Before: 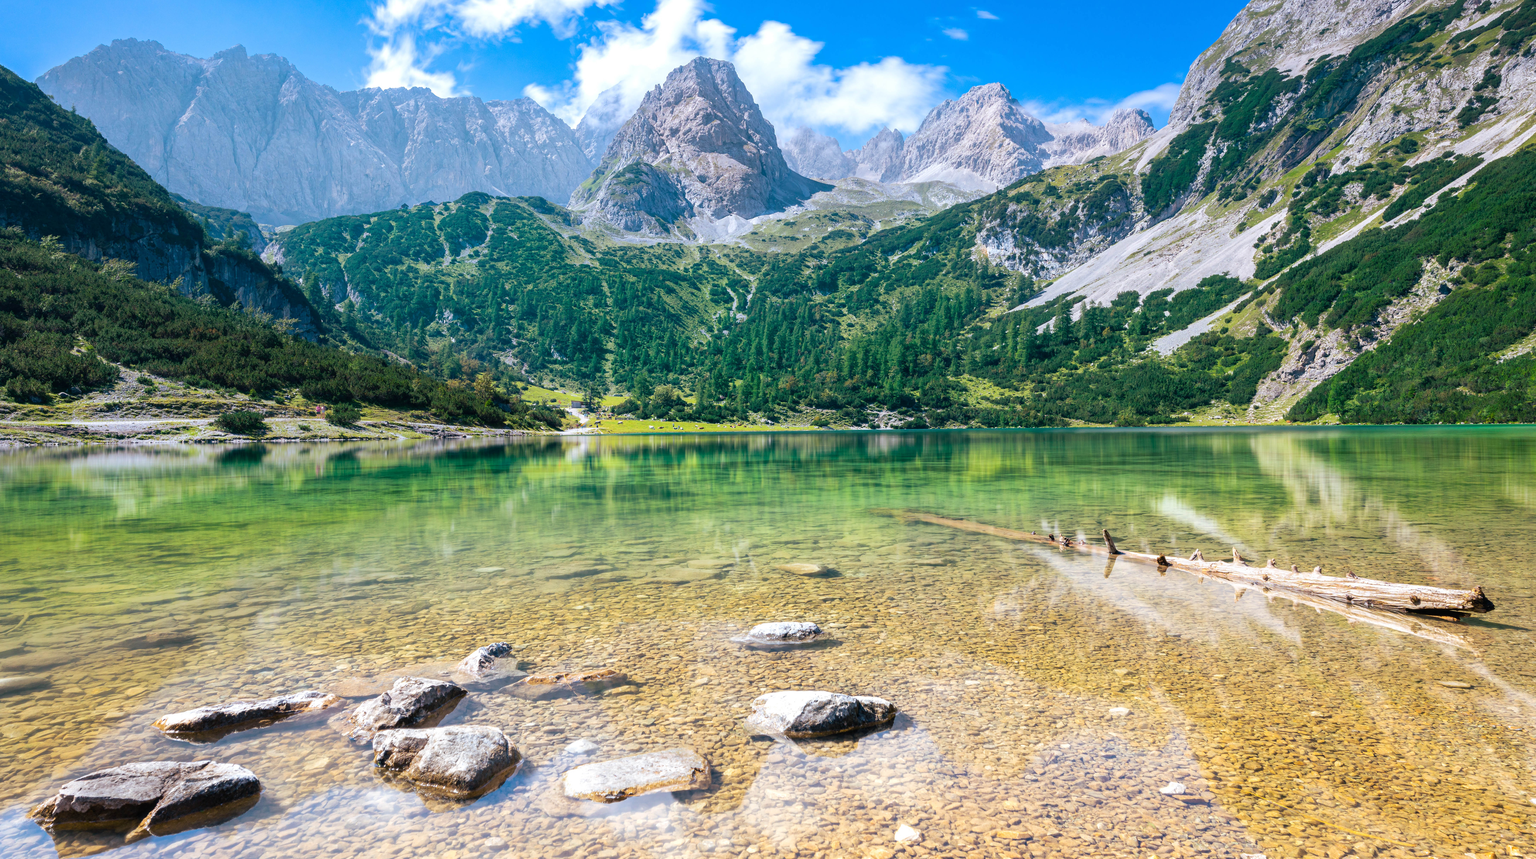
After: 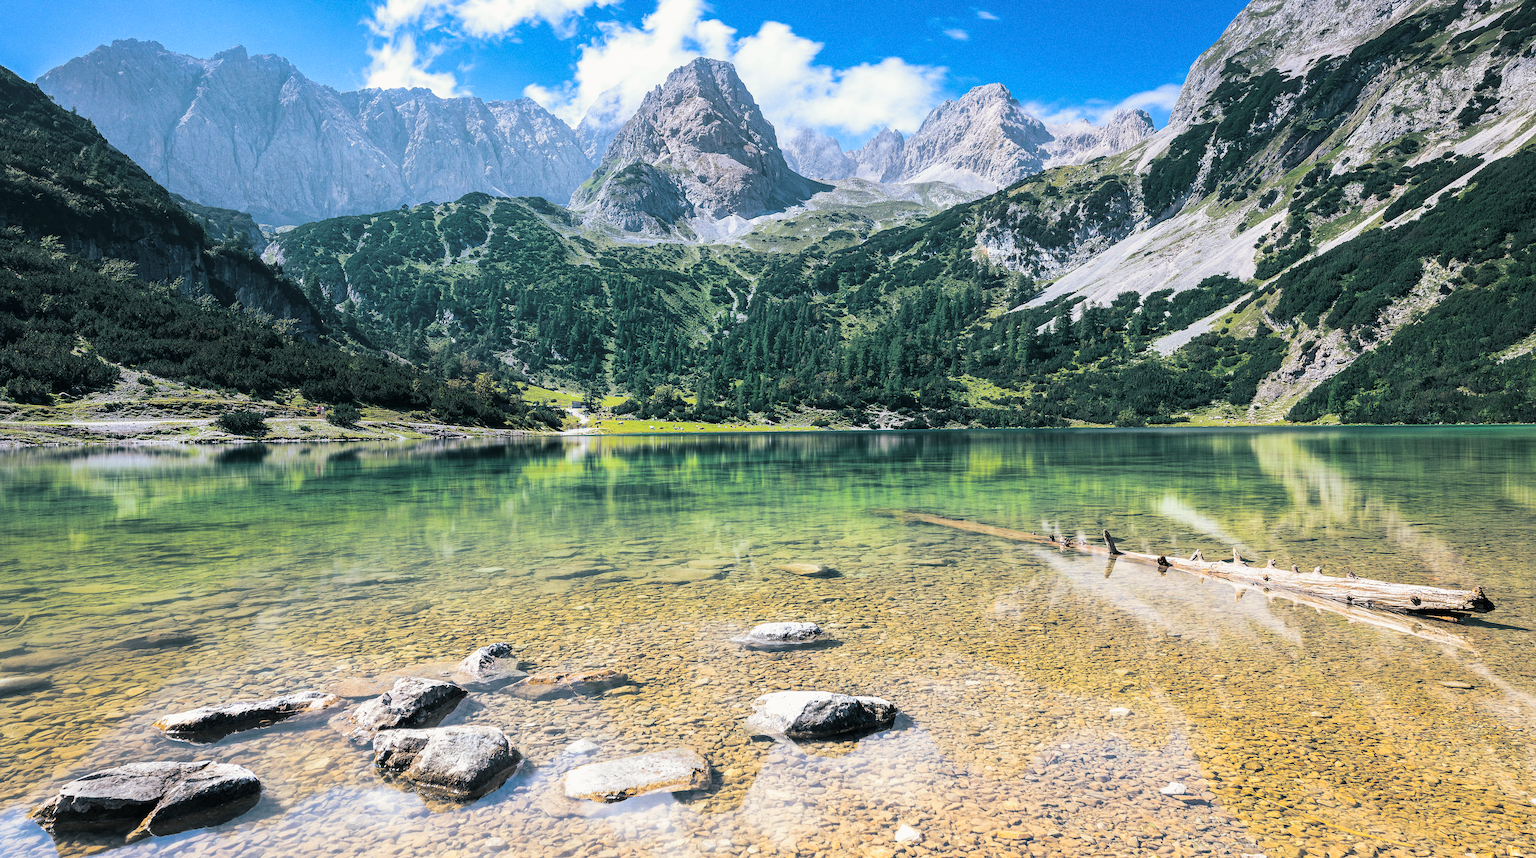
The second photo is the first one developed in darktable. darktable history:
grain: coarseness 0.09 ISO
tone curve: curves: ch0 [(0.016, 0.011) (0.204, 0.146) (0.515, 0.476) (0.78, 0.795) (1, 0.981)], color space Lab, linked channels, preserve colors none
sharpen: radius 2.531, amount 0.628
split-toning: shadows › hue 205.2°, shadows › saturation 0.29, highlights › hue 50.4°, highlights › saturation 0.38, balance -49.9
